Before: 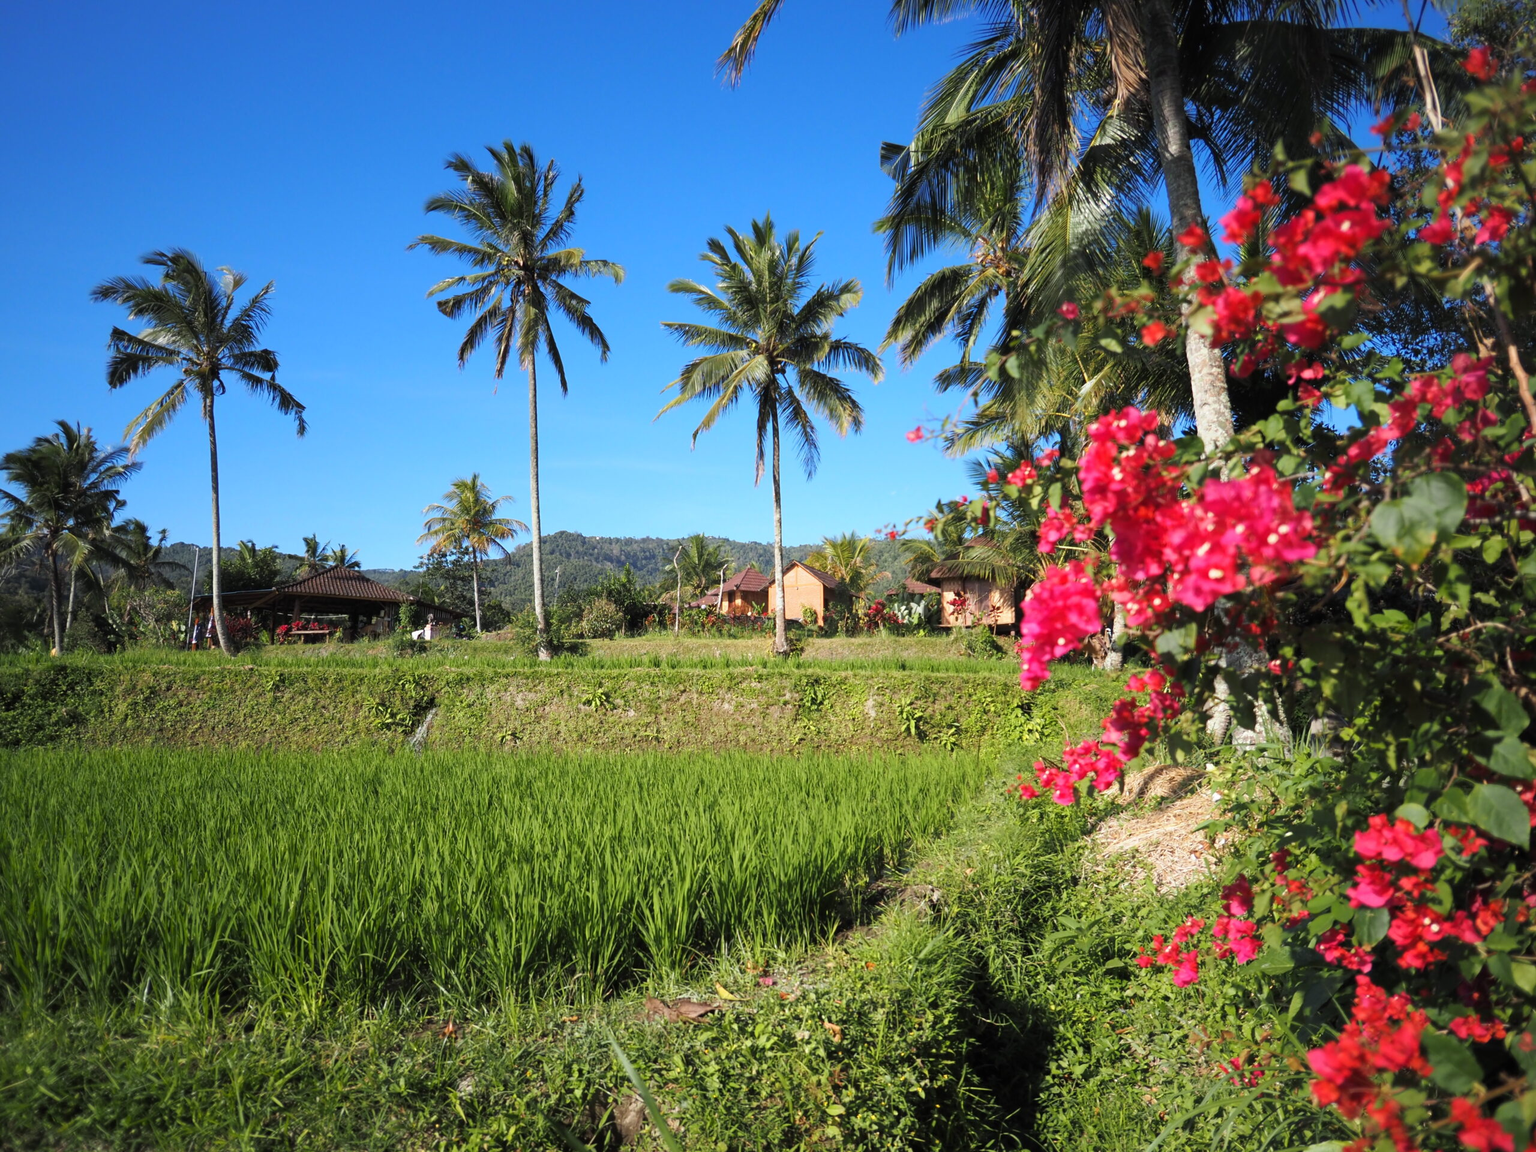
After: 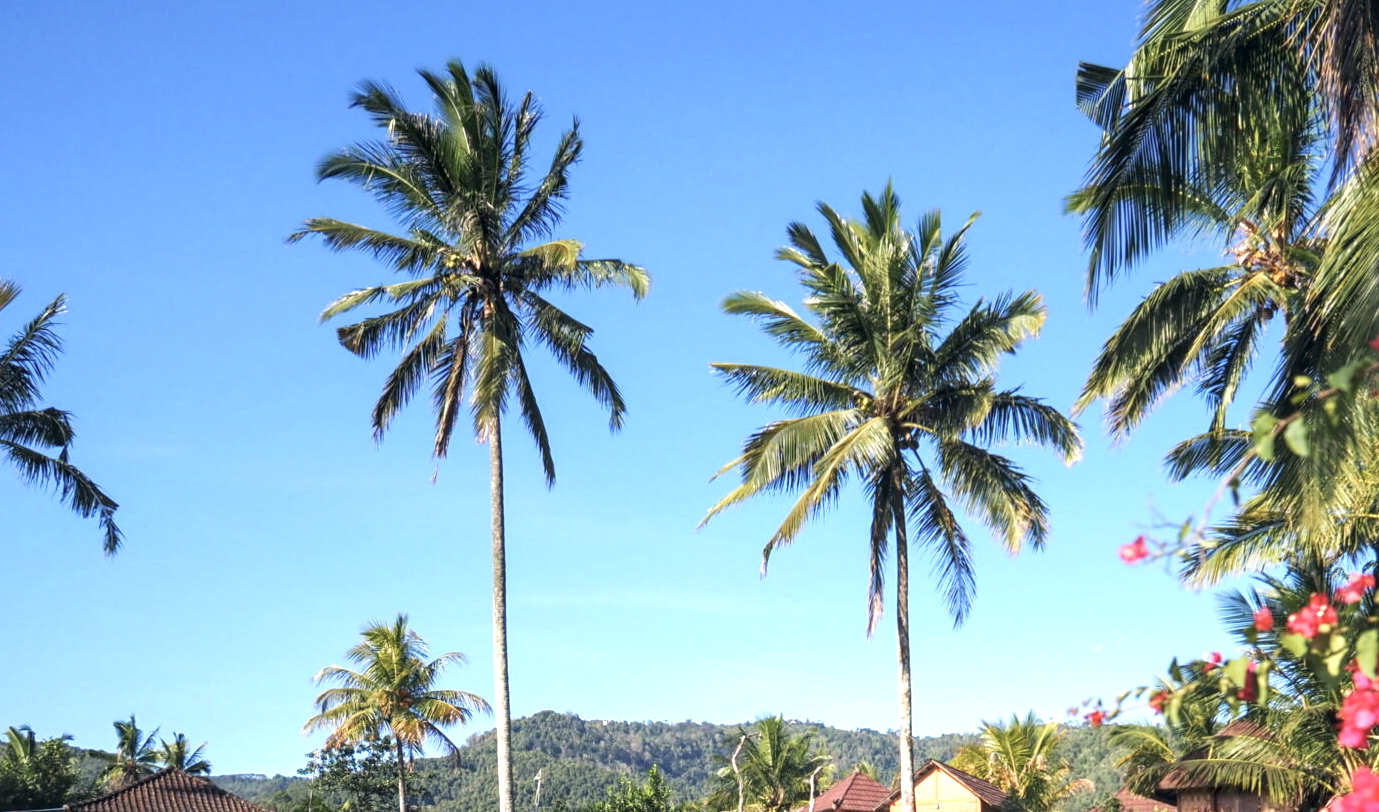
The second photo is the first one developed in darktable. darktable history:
crop: left 15.306%, top 9.065%, right 30.789%, bottom 48.638%
velvia: on, module defaults
color correction: highlights a* 2.75, highlights b* 5, shadows a* -2.04, shadows b* -4.84, saturation 0.8
local contrast: on, module defaults
exposure: exposure 0.6 EV, compensate highlight preservation false
